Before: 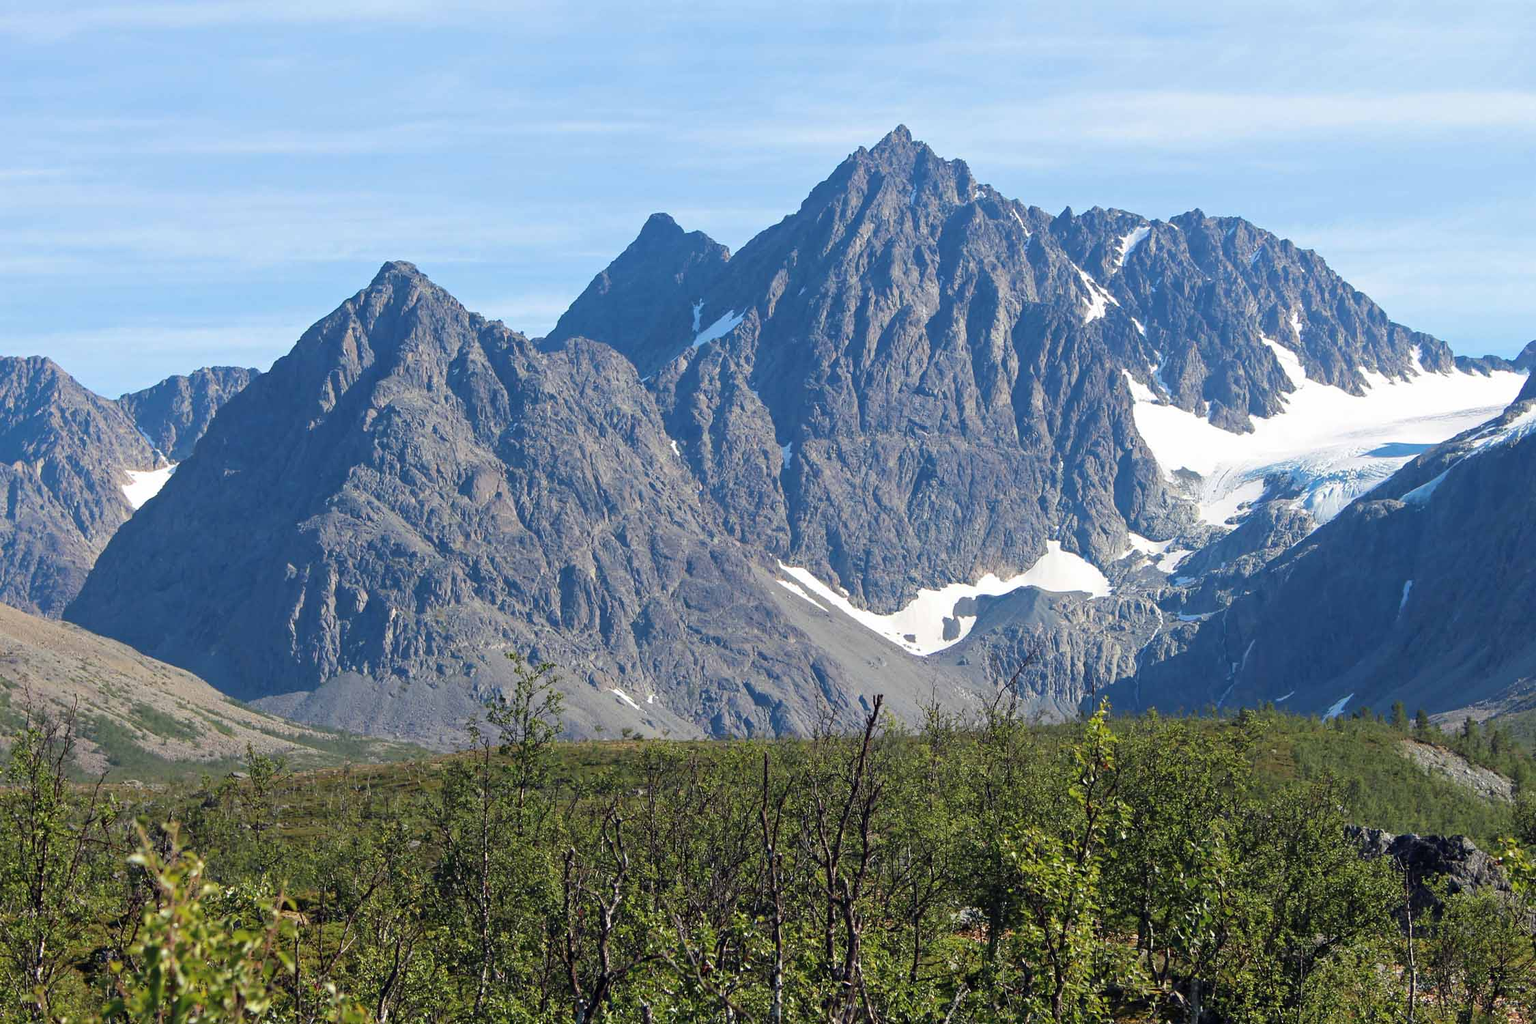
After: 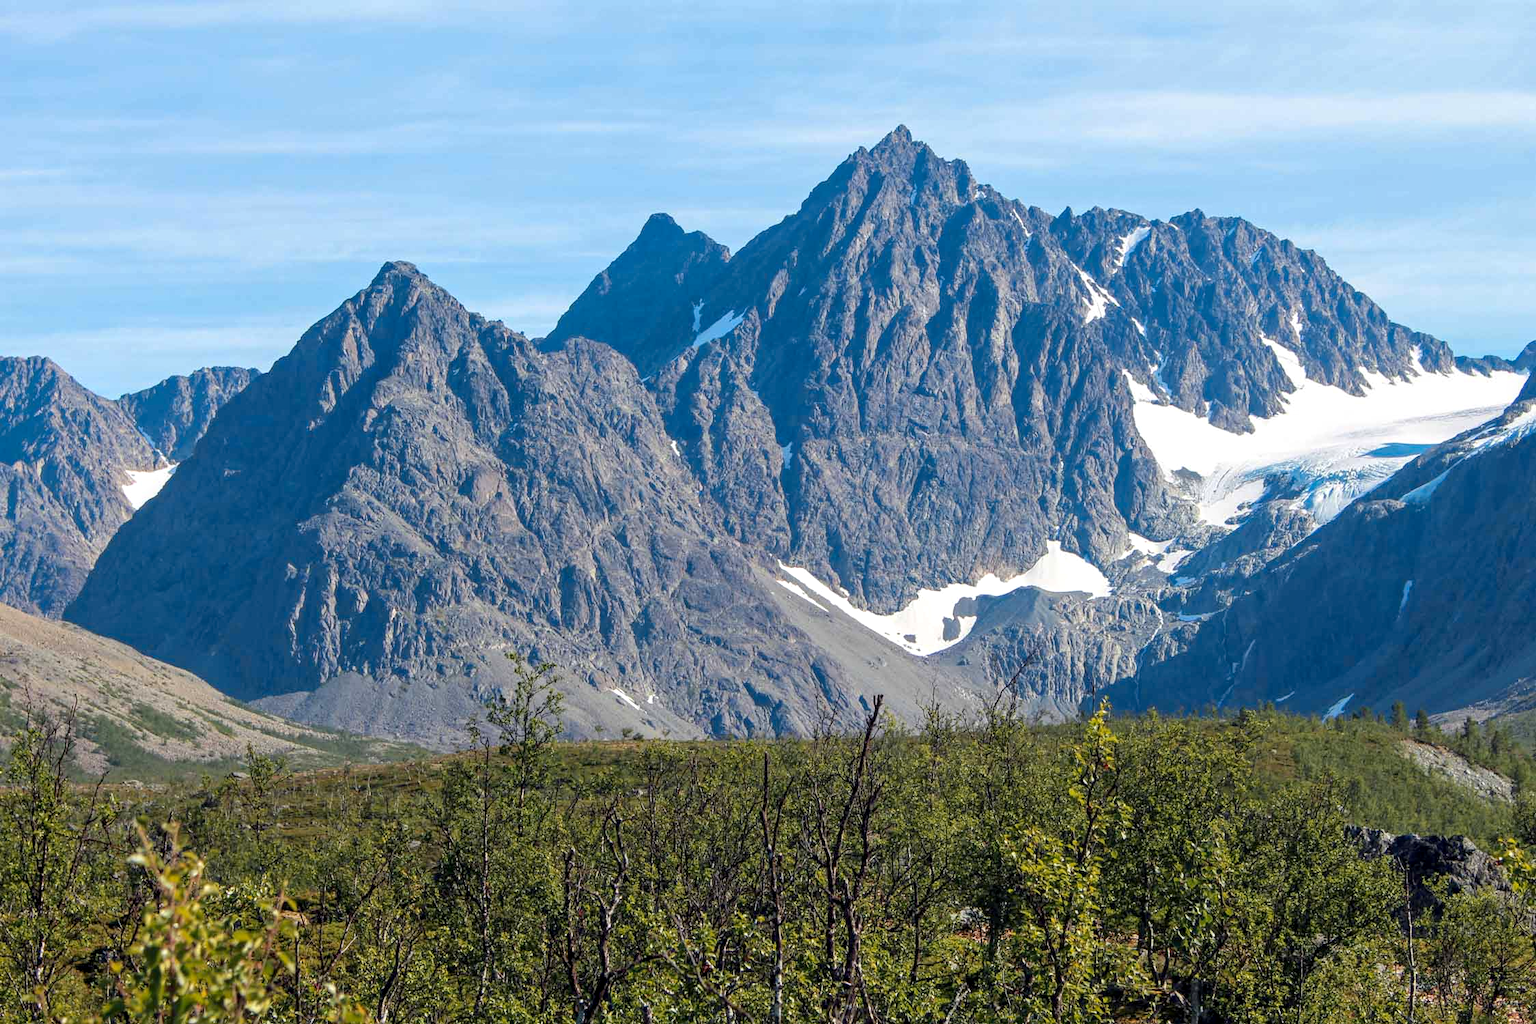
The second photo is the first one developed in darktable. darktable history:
local contrast: on, module defaults
color zones: curves: ch1 [(0.235, 0.558) (0.75, 0.5)]; ch2 [(0.25, 0.462) (0.749, 0.457)]
